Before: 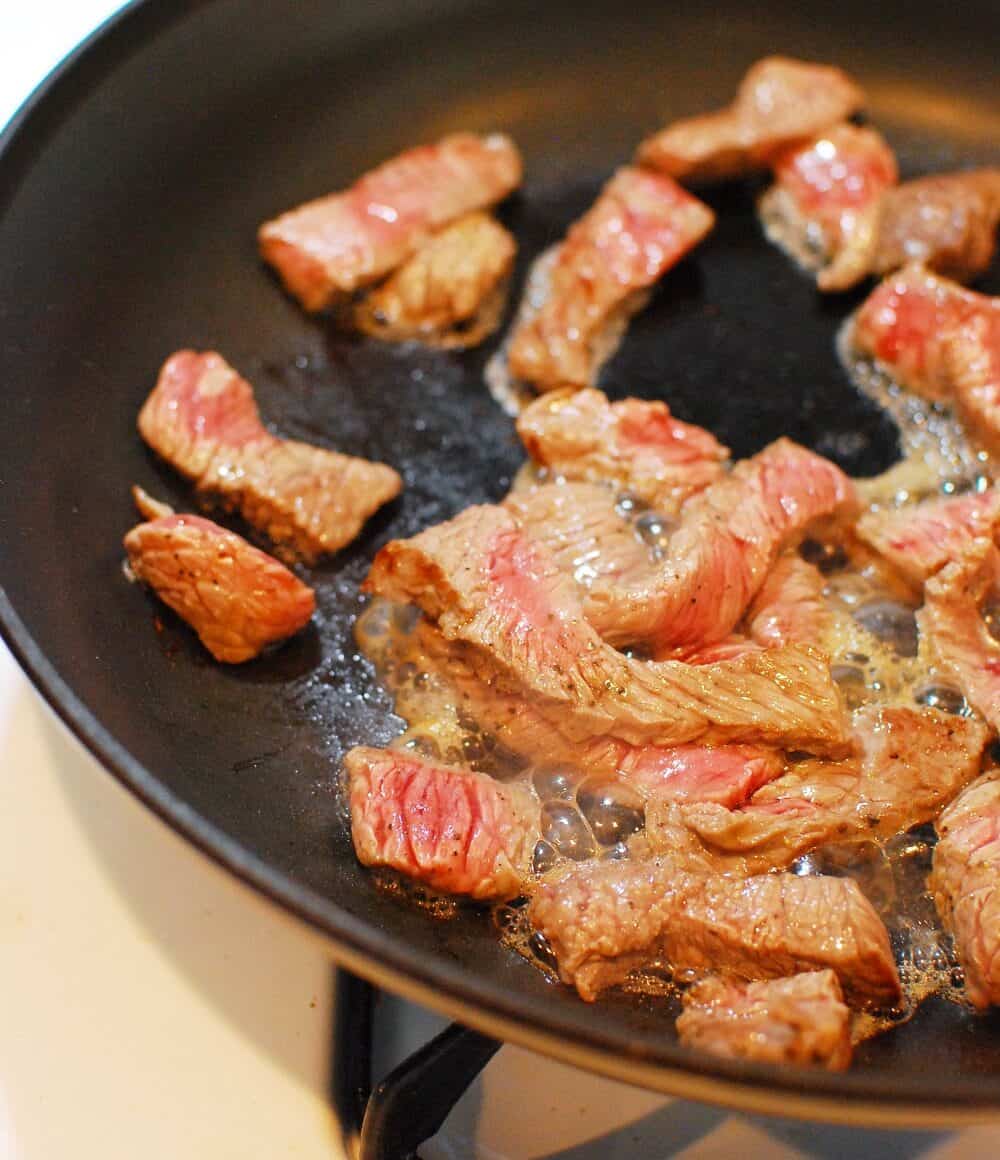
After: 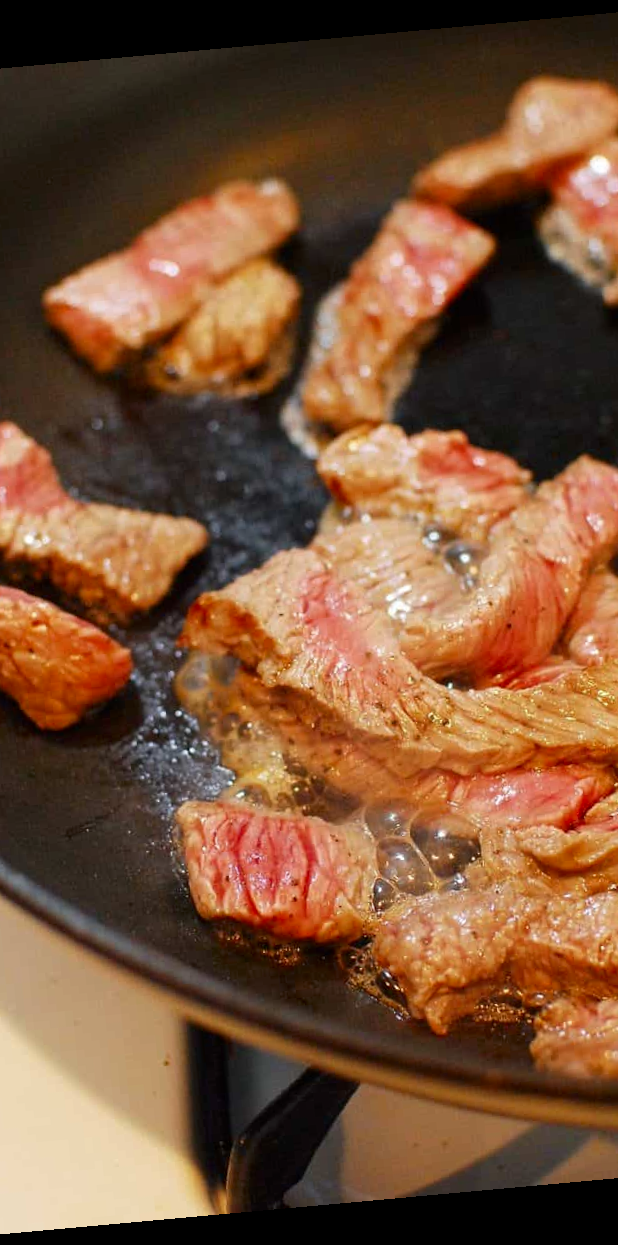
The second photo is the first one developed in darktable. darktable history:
crop: left 21.496%, right 22.254%
rotate and perspective: rotation -5.2°, automatic cropping off
contrast brightness saturation: brightness -0.09
